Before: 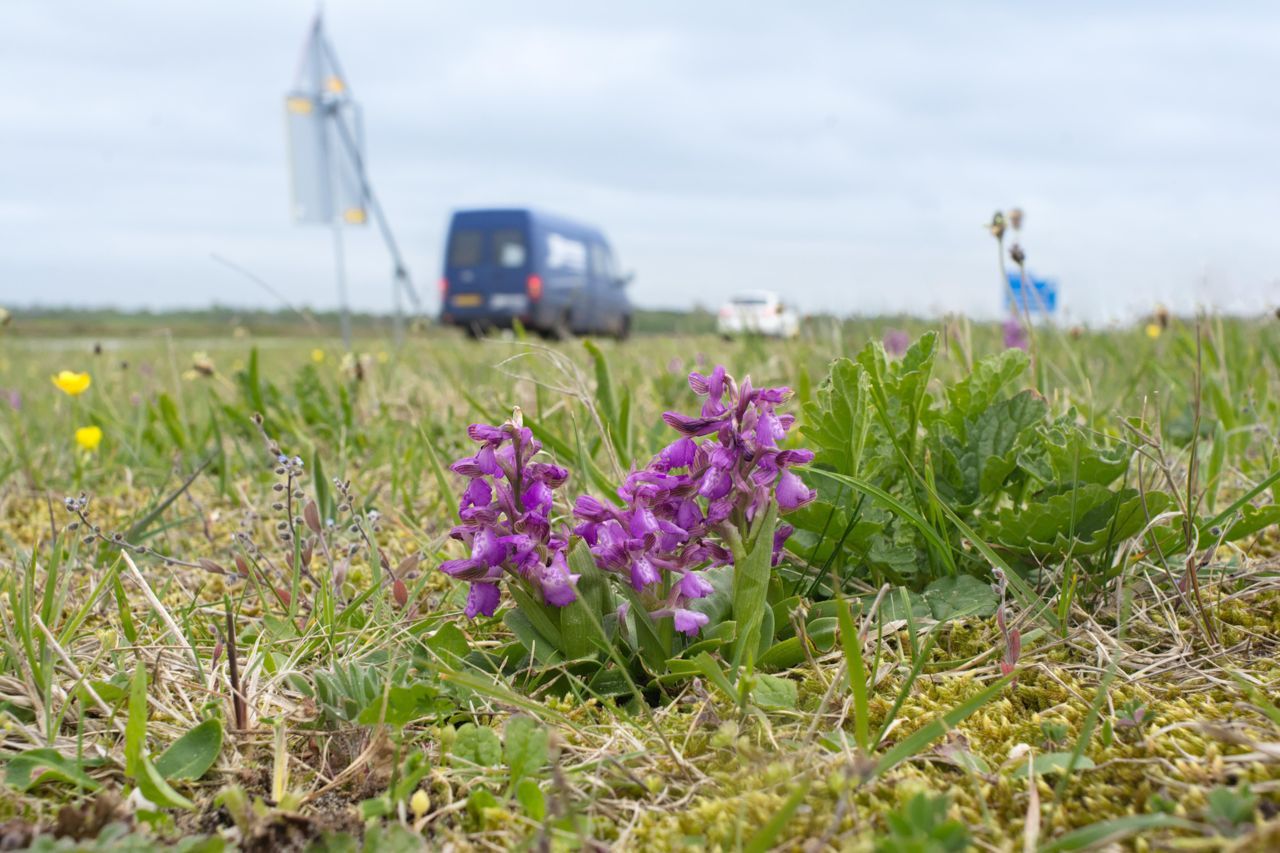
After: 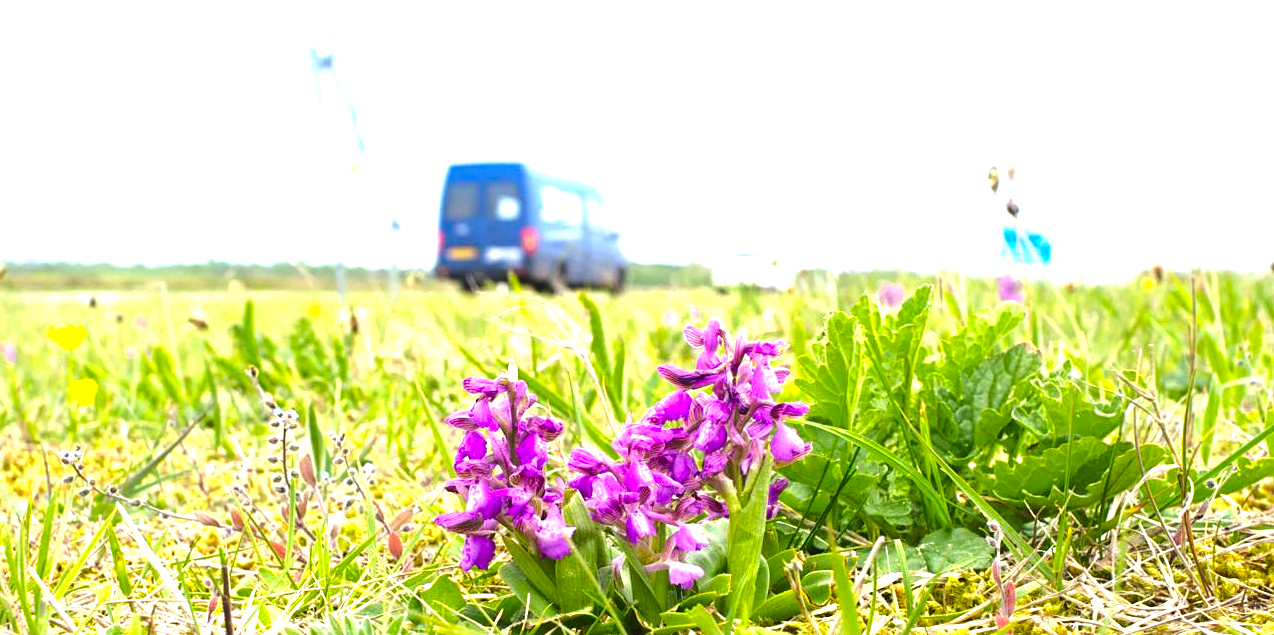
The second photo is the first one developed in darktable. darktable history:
exposure: exposure 1.224 EV, compensate highlight preservation false
sharpen: amount 0.201
color balance rgb: shadows lift › hue 86.64°, power › luminance 1.318%, global offset › luminance 0.706%, perceptual saturation grading › global saturation 0.621%, perceptual brilliance grading › highlights 6.921%, perceptual brilliance grading › mid-tones 17.915%, perceptual brilliance grading › shadows -5.556%, global vibrance 39.946%
contrast brightness saturation: contrast 0.067, brightness -0.135, saturation 0.064
crop: left 0.406%, top 5.528%, bottom 19.926%
